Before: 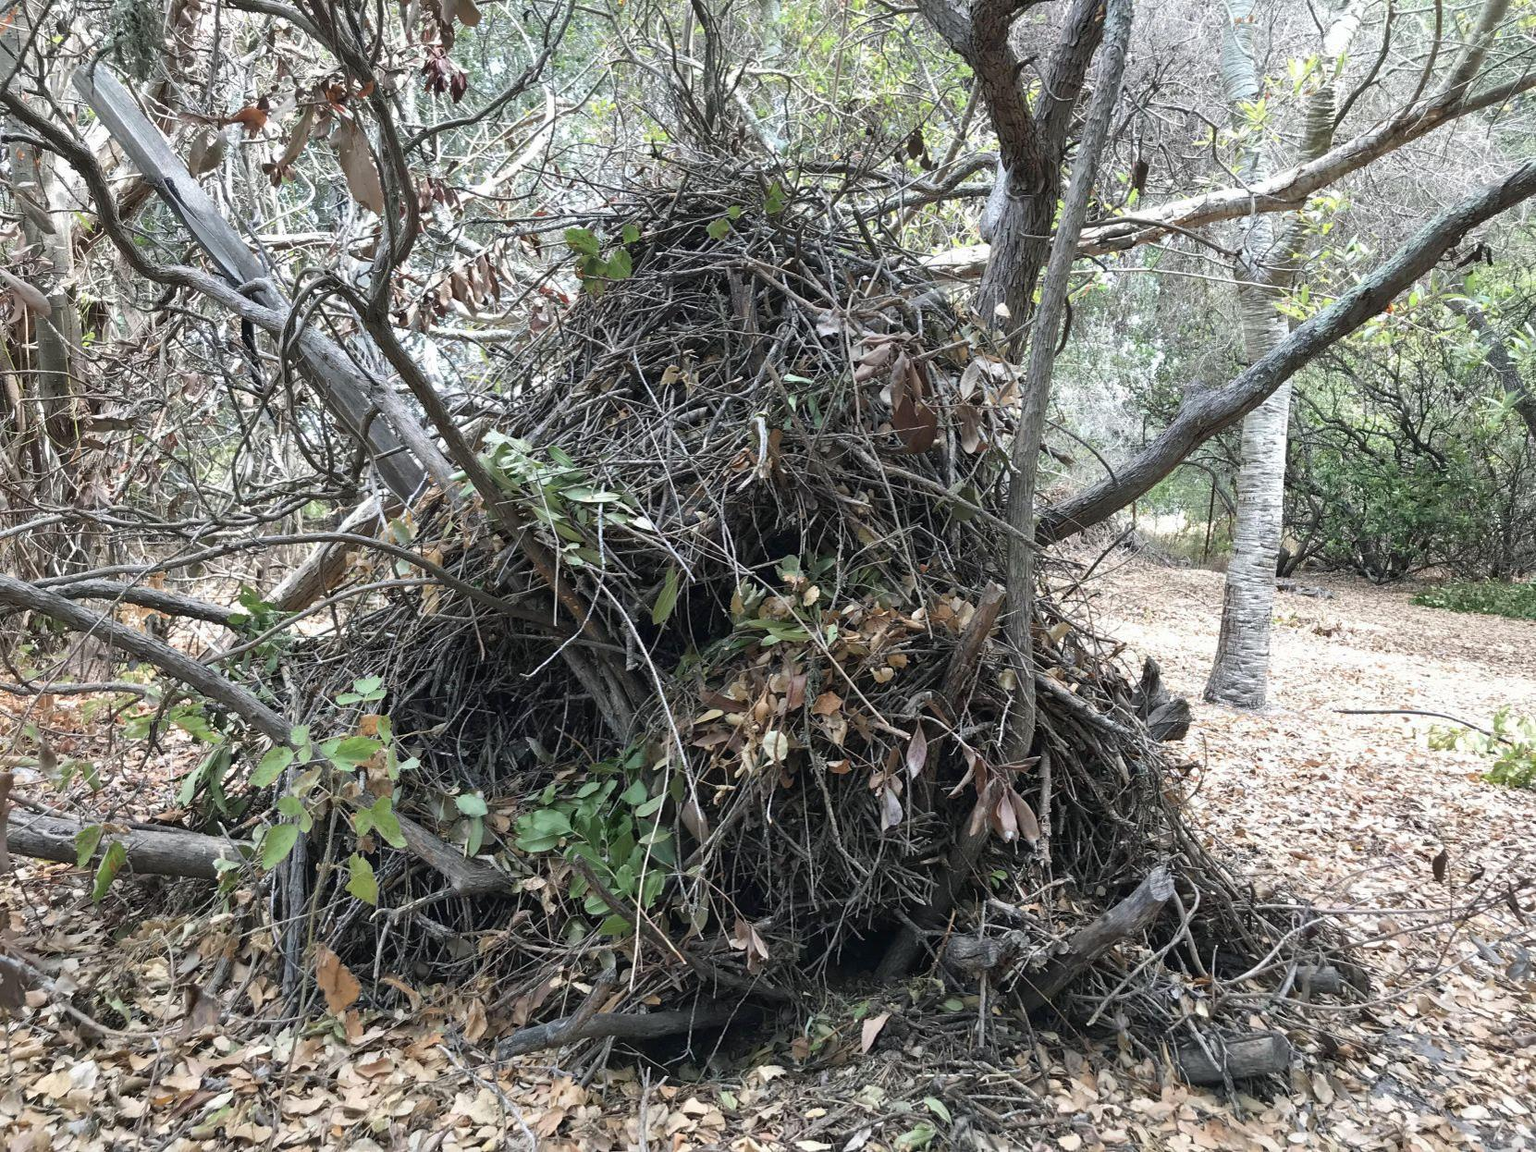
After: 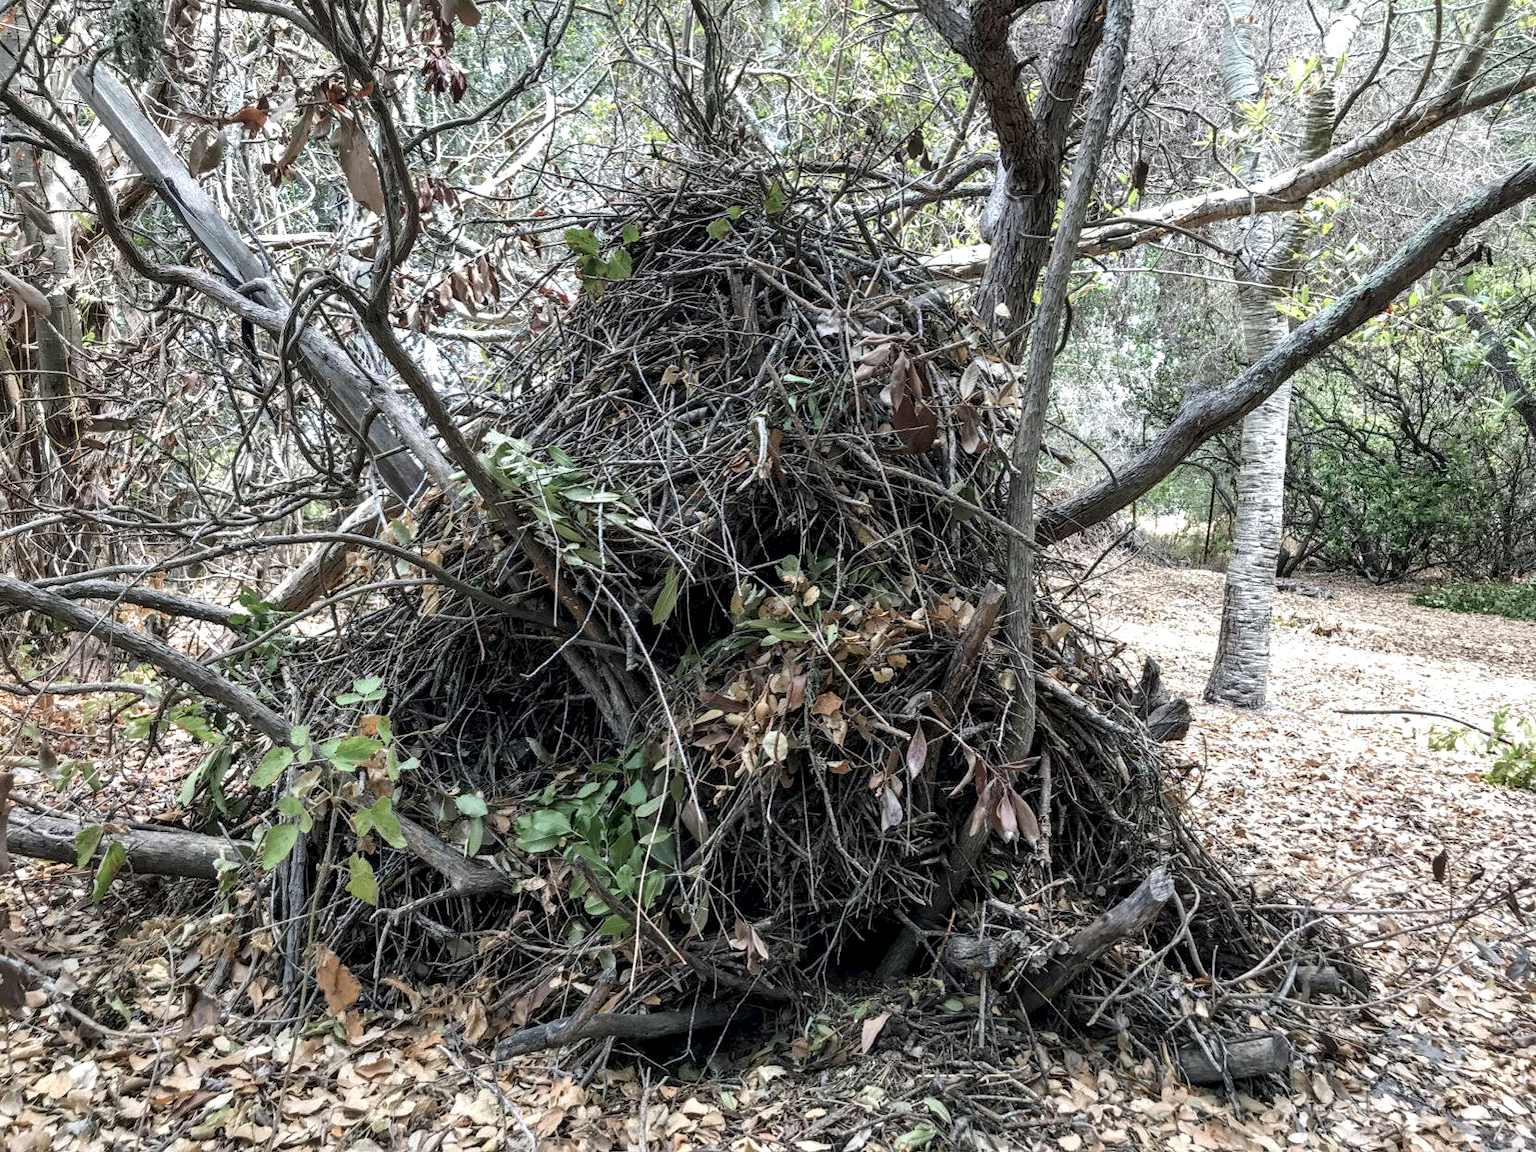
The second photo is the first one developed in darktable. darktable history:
local contrast: highlights 23%, detail 150%
